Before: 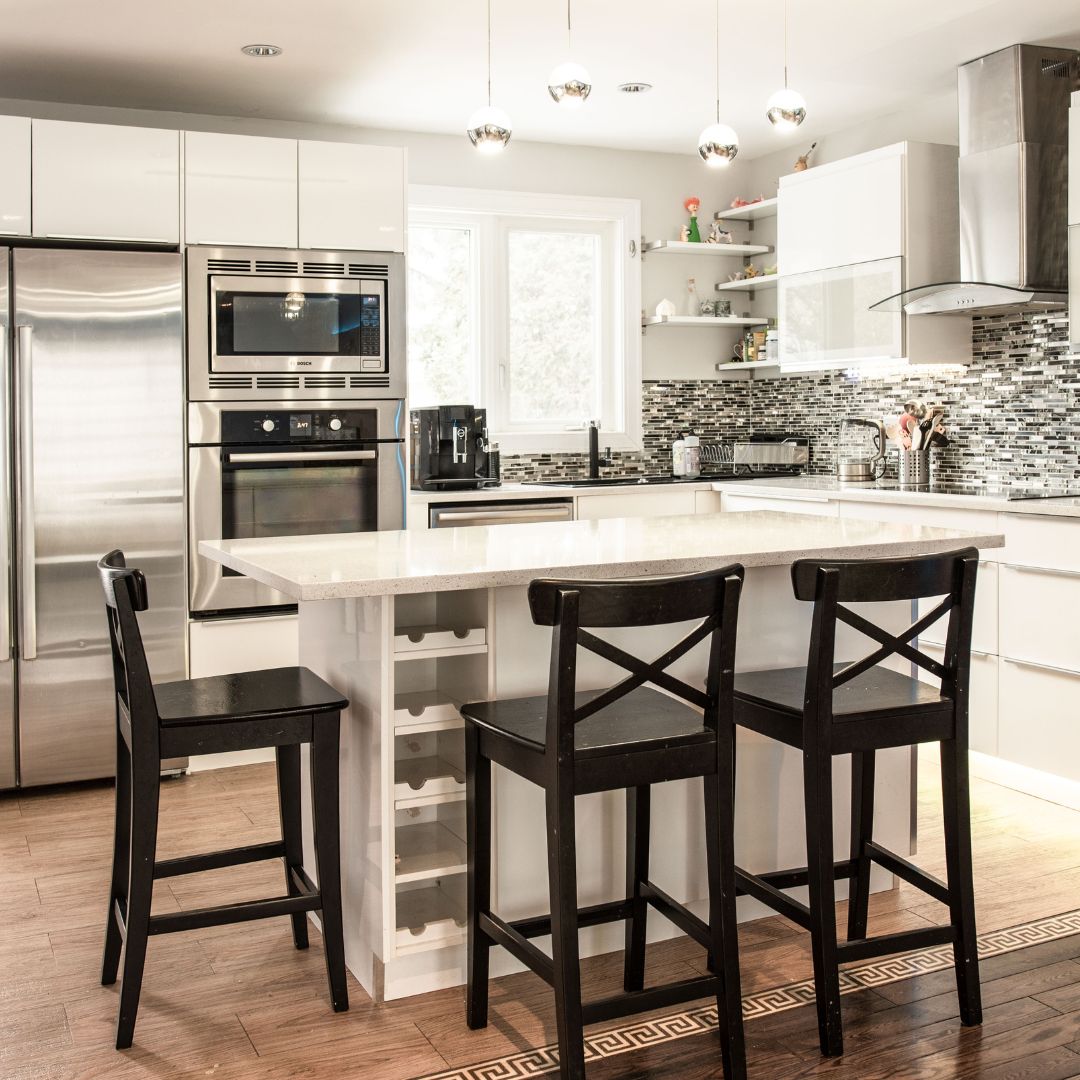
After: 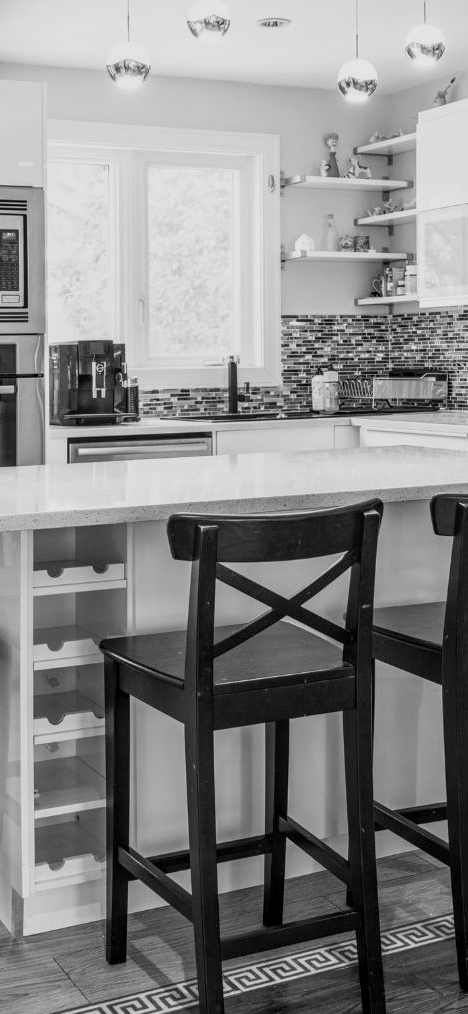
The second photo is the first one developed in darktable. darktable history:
color balance: input saturation 134.34%, contrast -10.04%, contrast fulcrum 19.67%, output saturation 133.51%
monochrome: a -71.75, b 75.82
local contrast: on, module defaults
crop: left 33.452%, top 6.025%, right 23.155%
